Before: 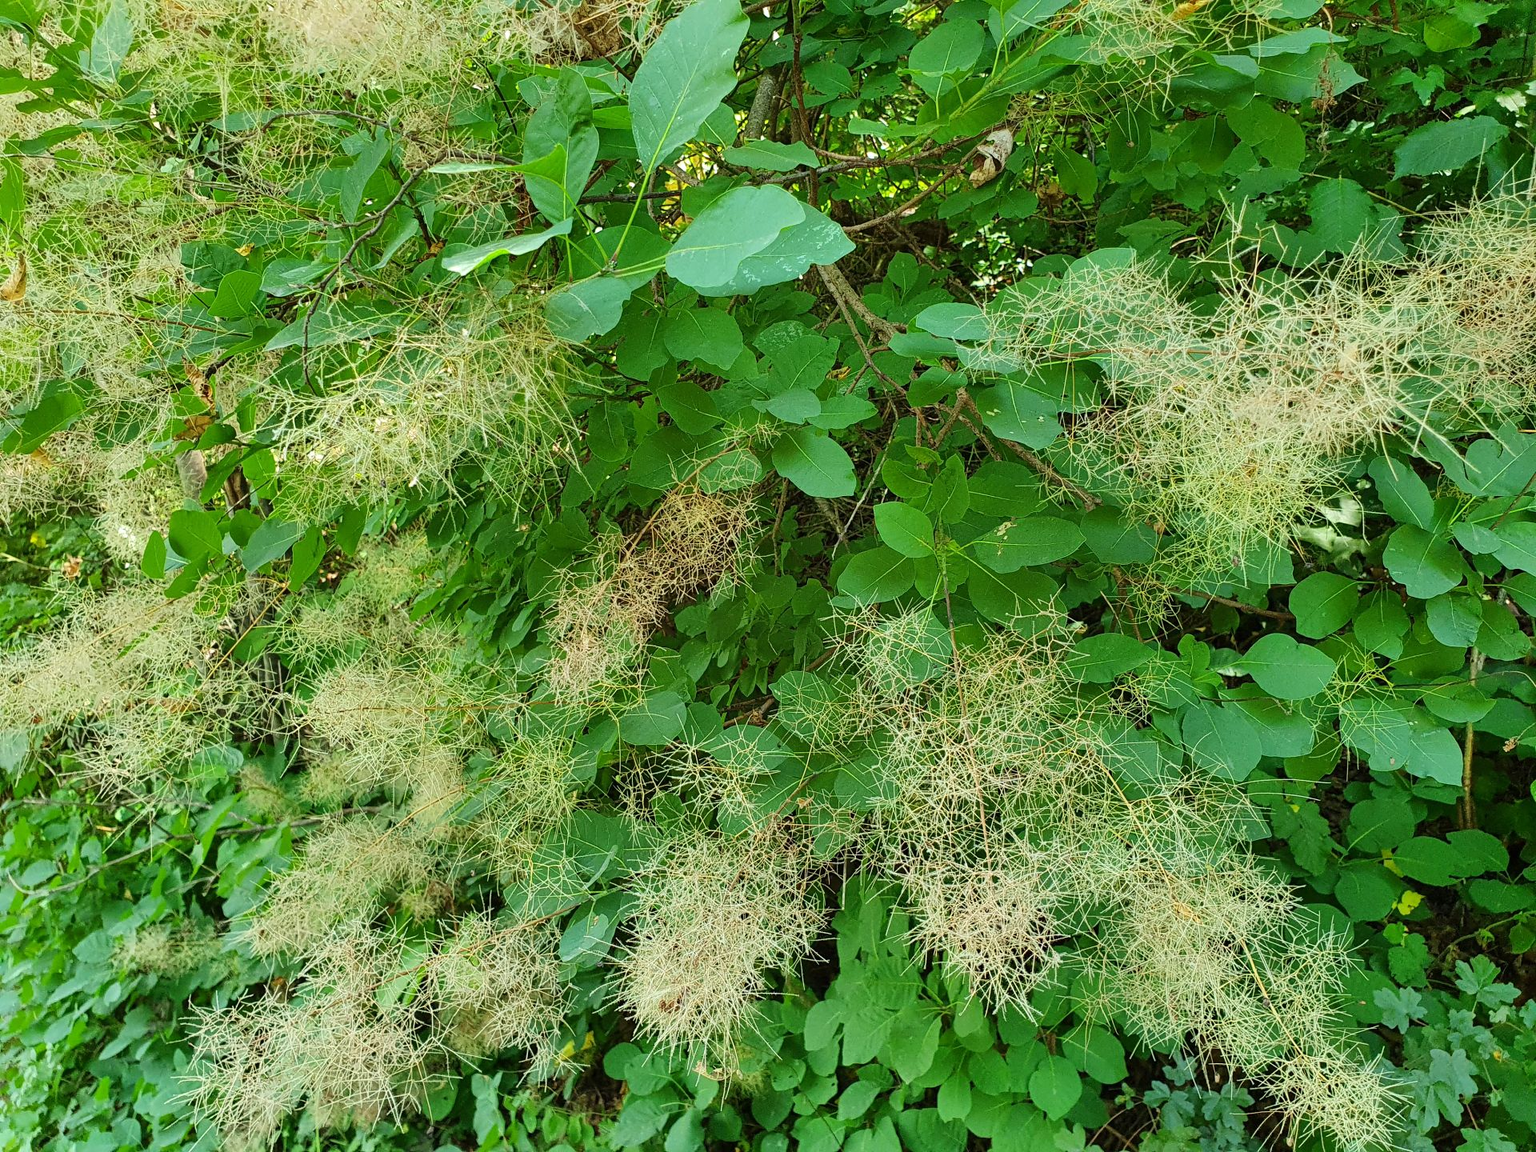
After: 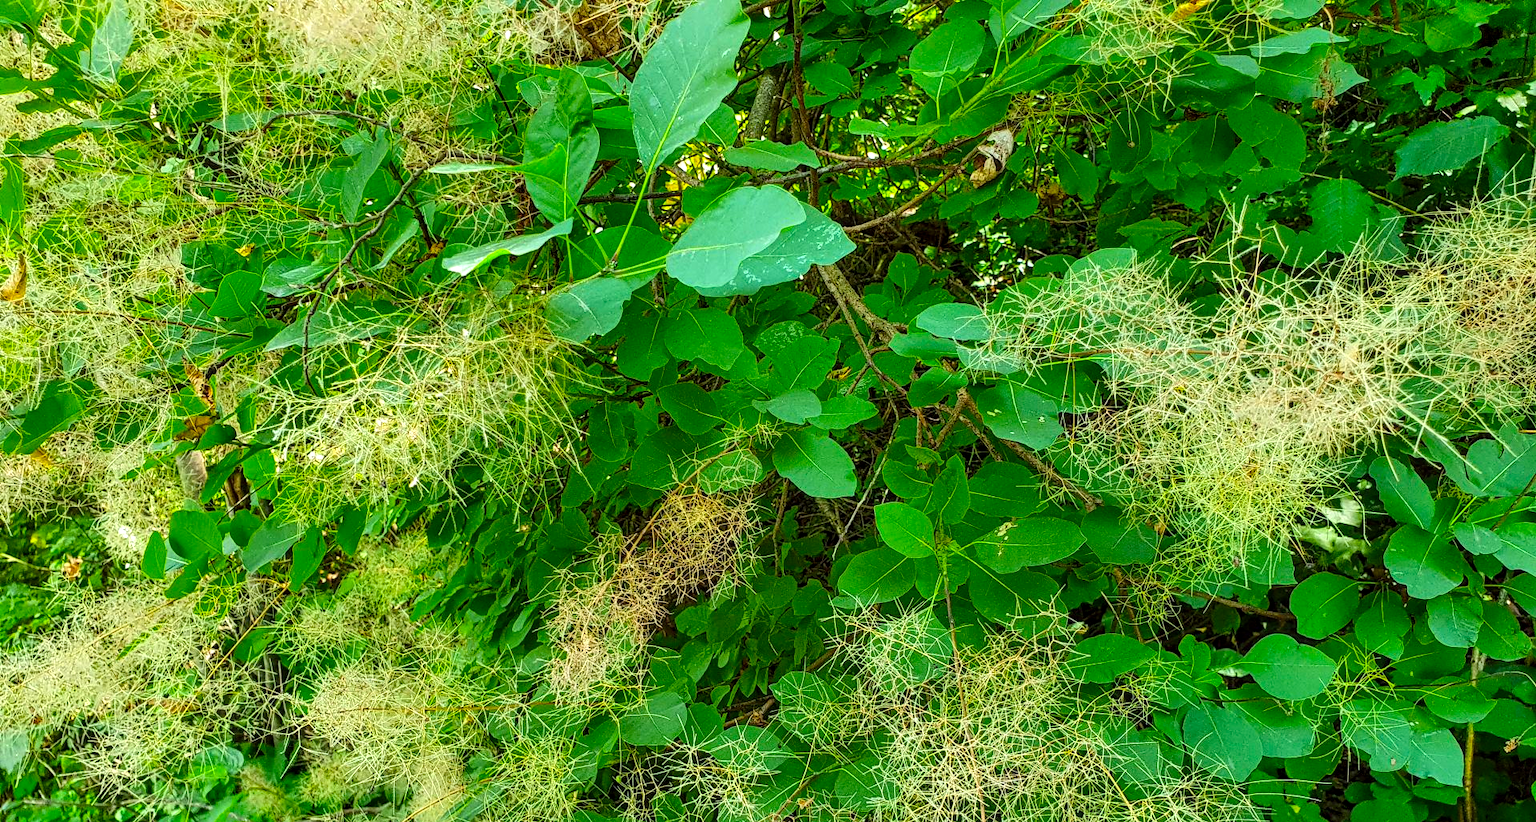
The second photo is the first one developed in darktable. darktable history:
color balance: lift [1, 1.001, 0.999, 1.001], gamma [1, 1.004, 1.007, 0.993], gain [1, 0.991, 0.987, 1.013], contrast 10%, output saturation 120%
local contrast: on, module defaults
crop: bottom 28.576%
